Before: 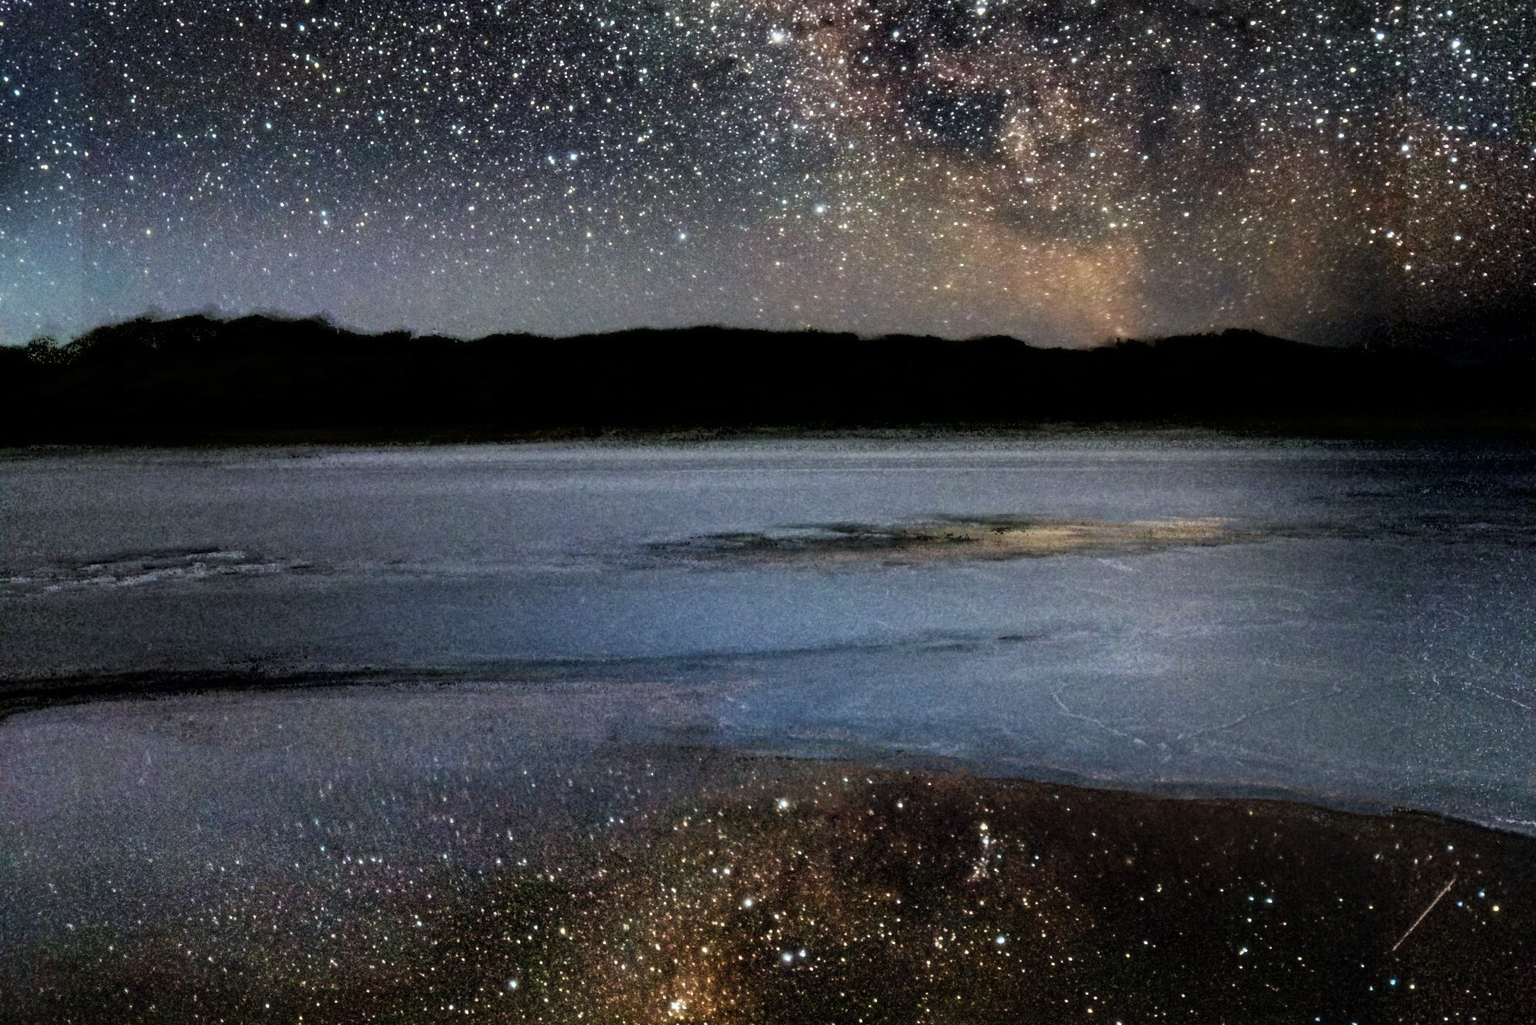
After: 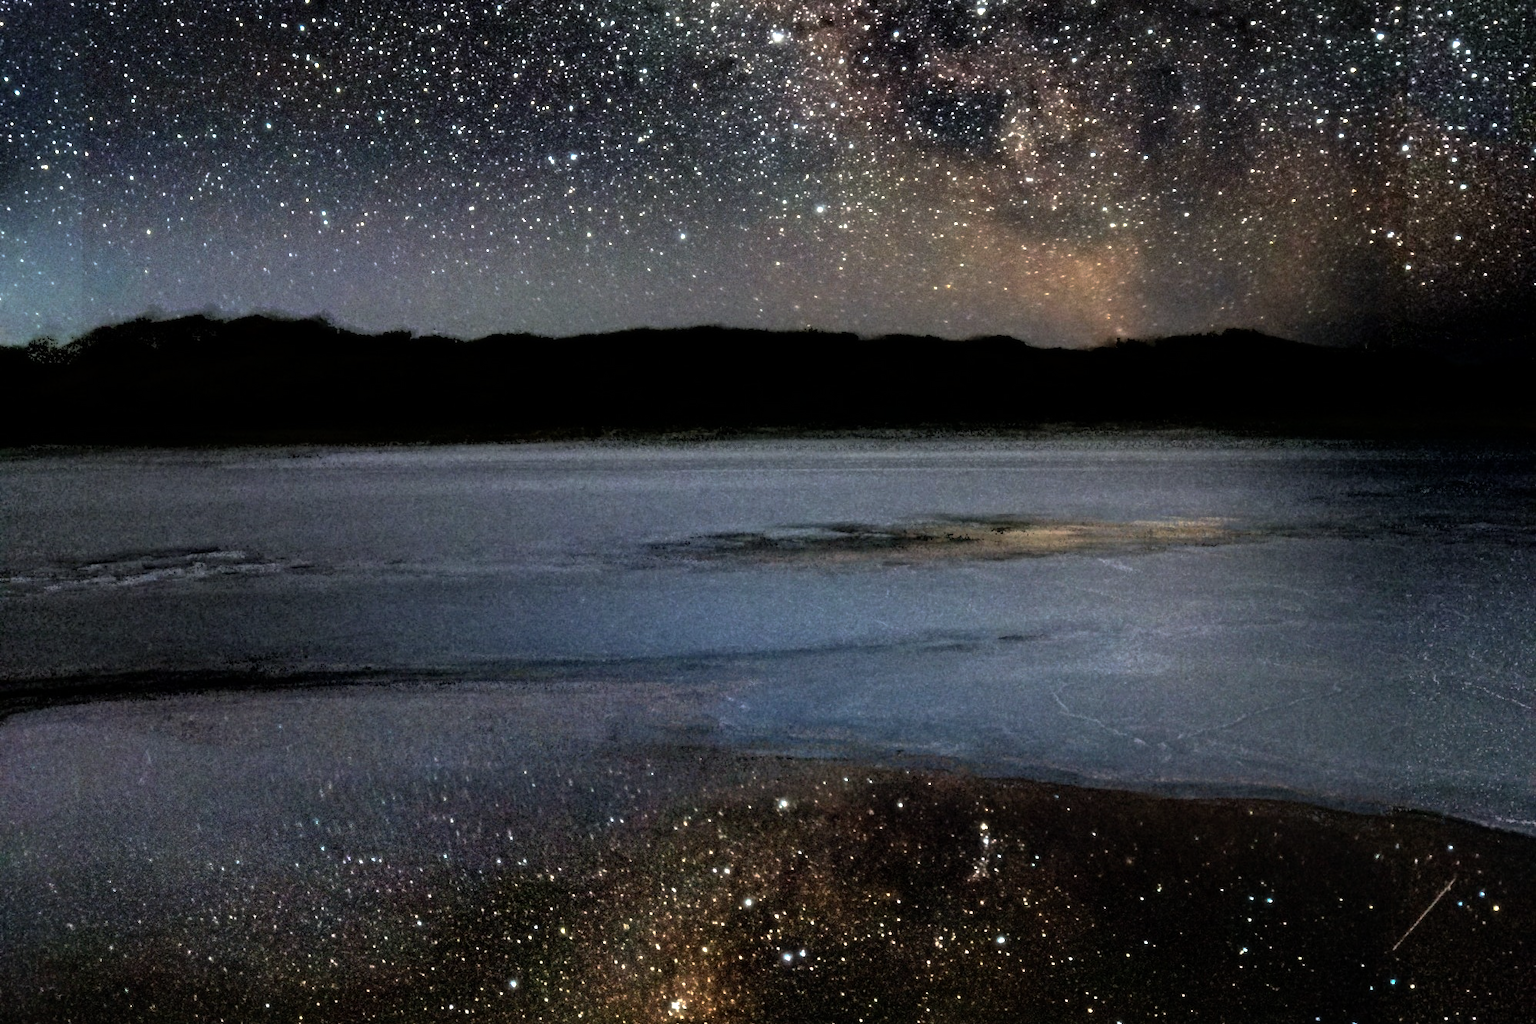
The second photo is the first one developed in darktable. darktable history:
tone equalizer: -8 EV -0.428 EV, -7 EV -0.381 EV, -6 EV -0.32 EV, -5 EV -0.239 EV, -3 EV 0.206 EV, -2 EV 0.352 EV, -1 EV 0.386 EV, +0 EV 0.407 EV
base curve: curves: ch0 [(0, 0) (0.595, 0.418) (1, 1)], preserve colors none
